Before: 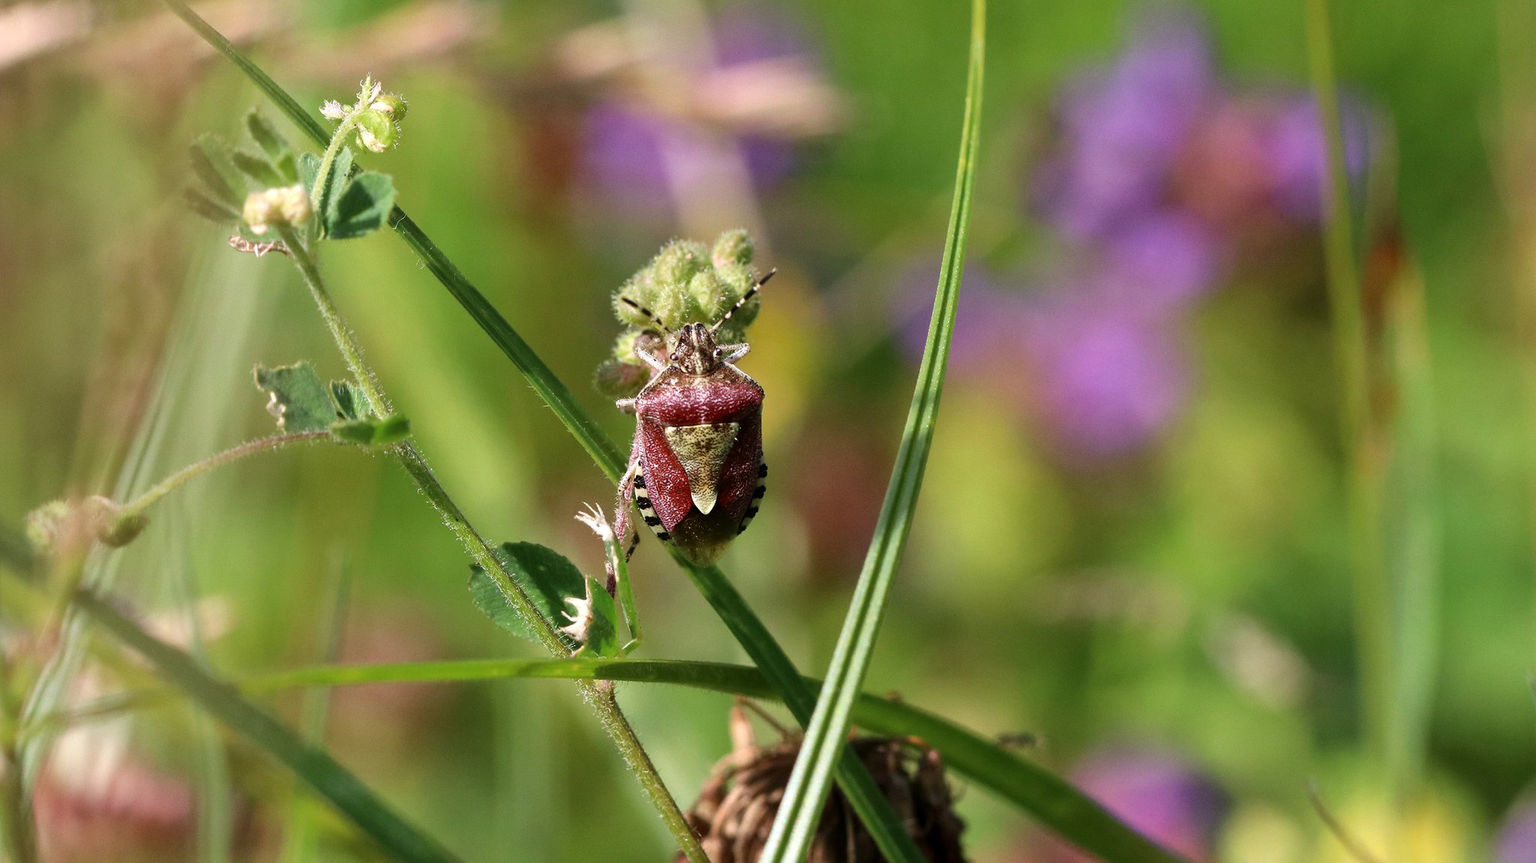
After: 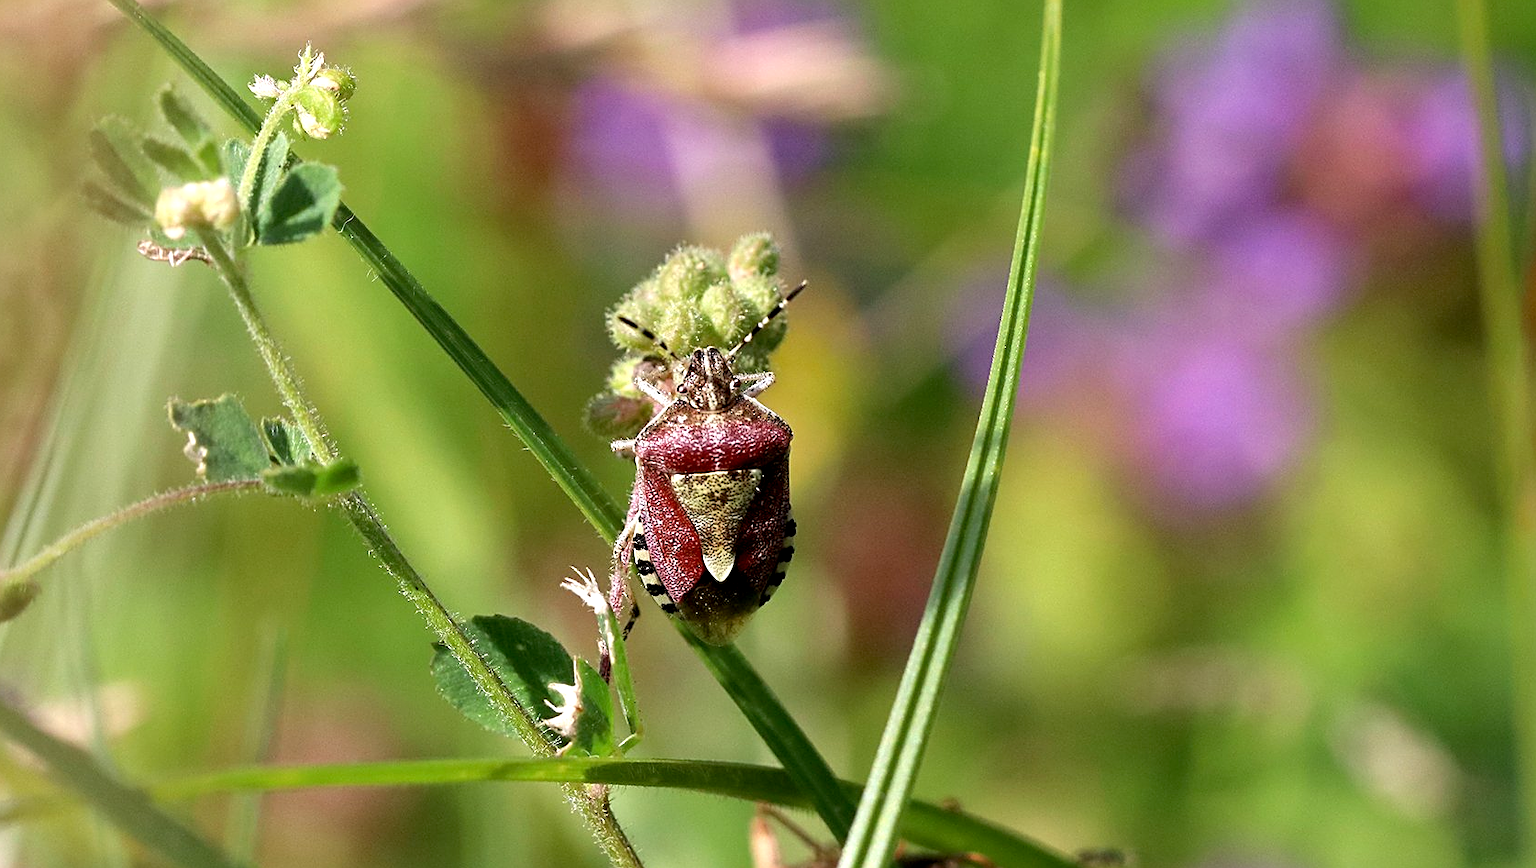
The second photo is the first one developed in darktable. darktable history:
sharpen: on, module defaults
exposure: black level correction 0.005, exposure 0.285 EV, compensate exposure bias true, compensate highlight preservation false
crop and rotate: left 7.594%, top 4.593%, right 10.595%, bottom 13.065%
